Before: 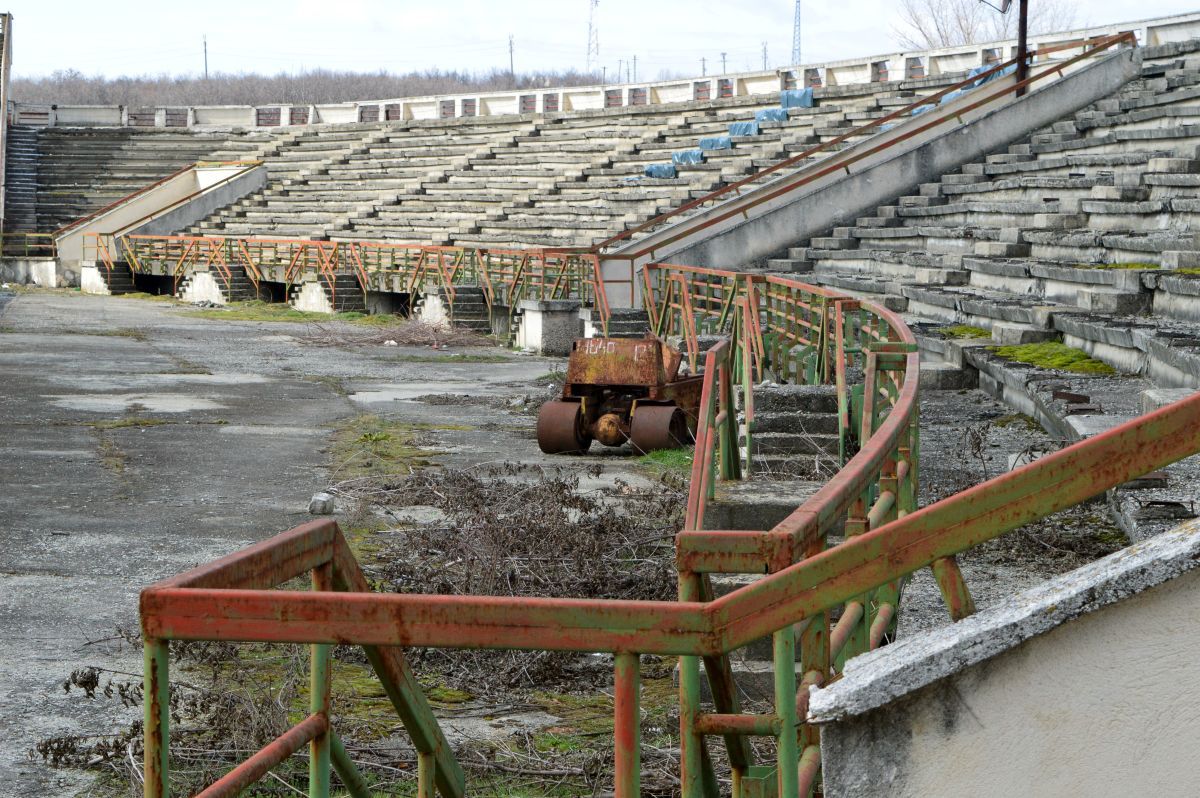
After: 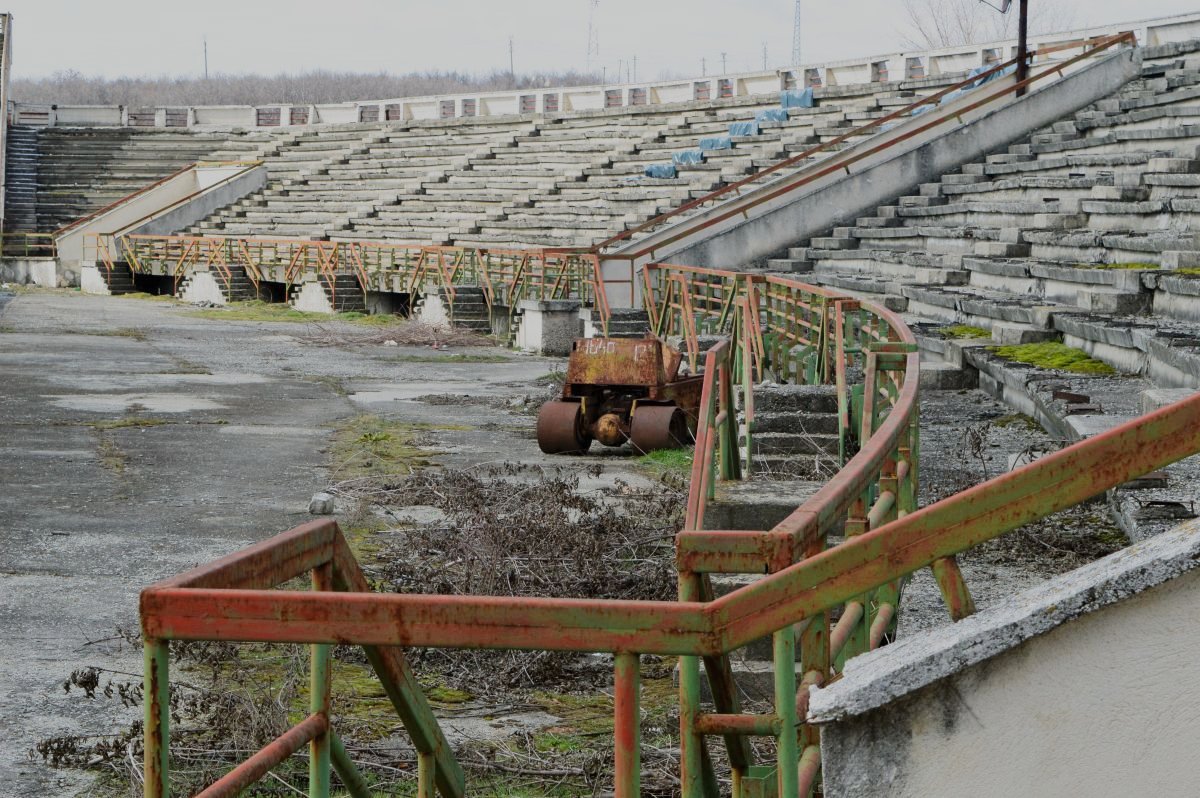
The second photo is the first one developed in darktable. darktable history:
filmic rgb: black relative exposure -16 EV, white relative exposure 6.09 EV, hardness 5.21, preserve chrominance no, color science v5 (2021), contrast in shadows safe, contrast in highlights safe
